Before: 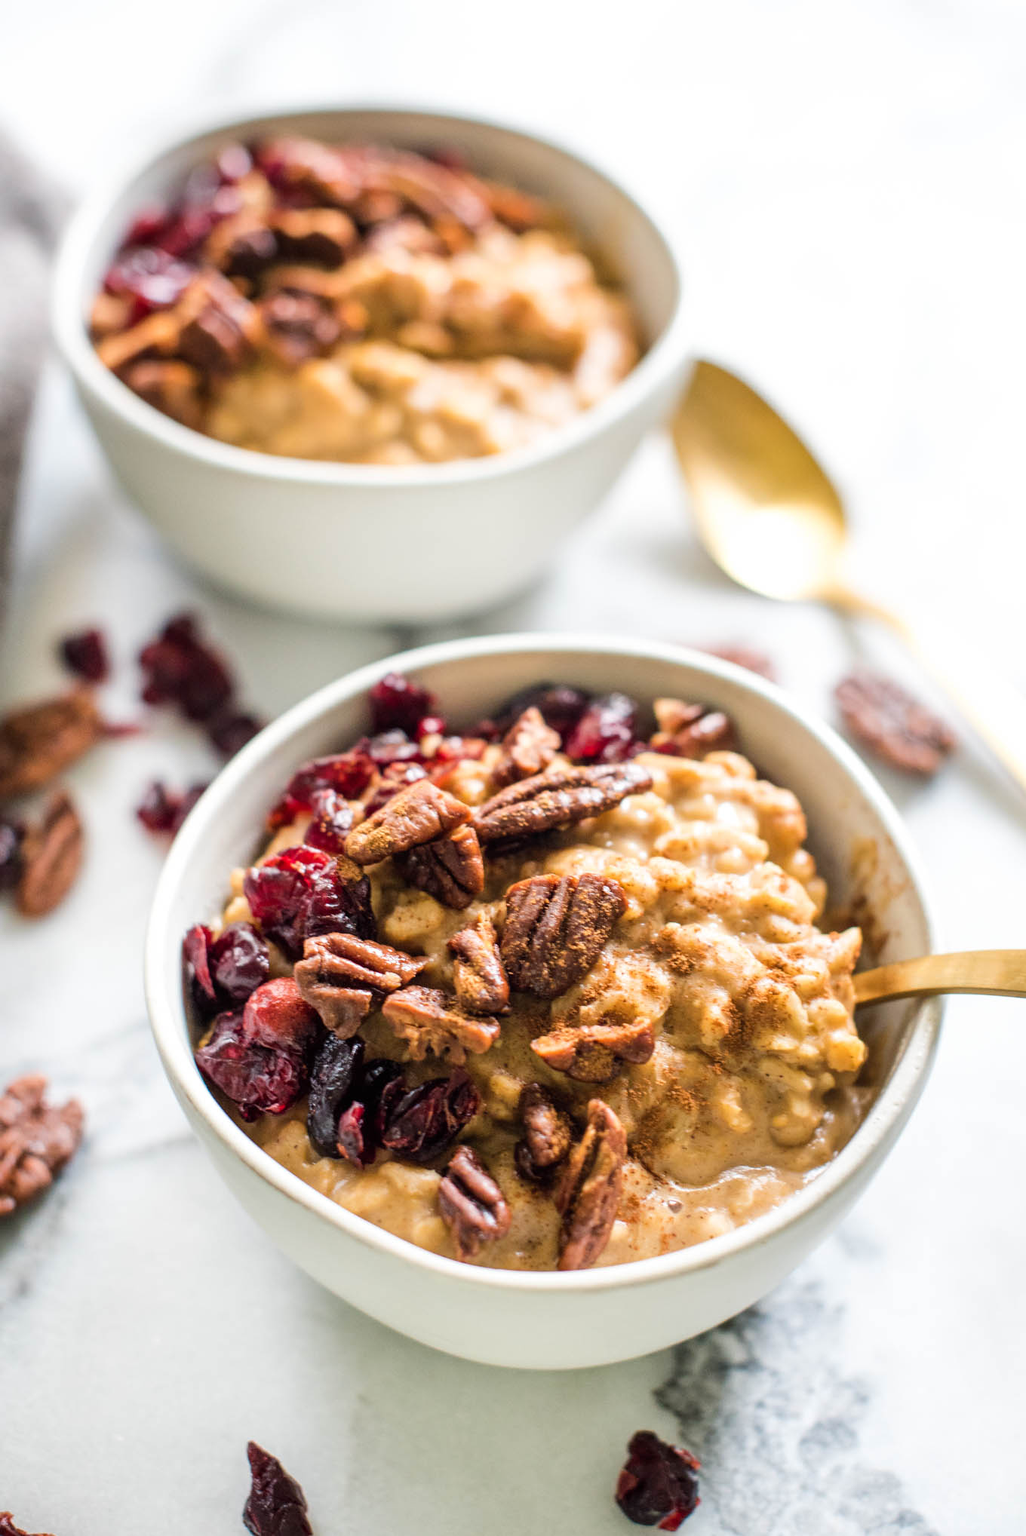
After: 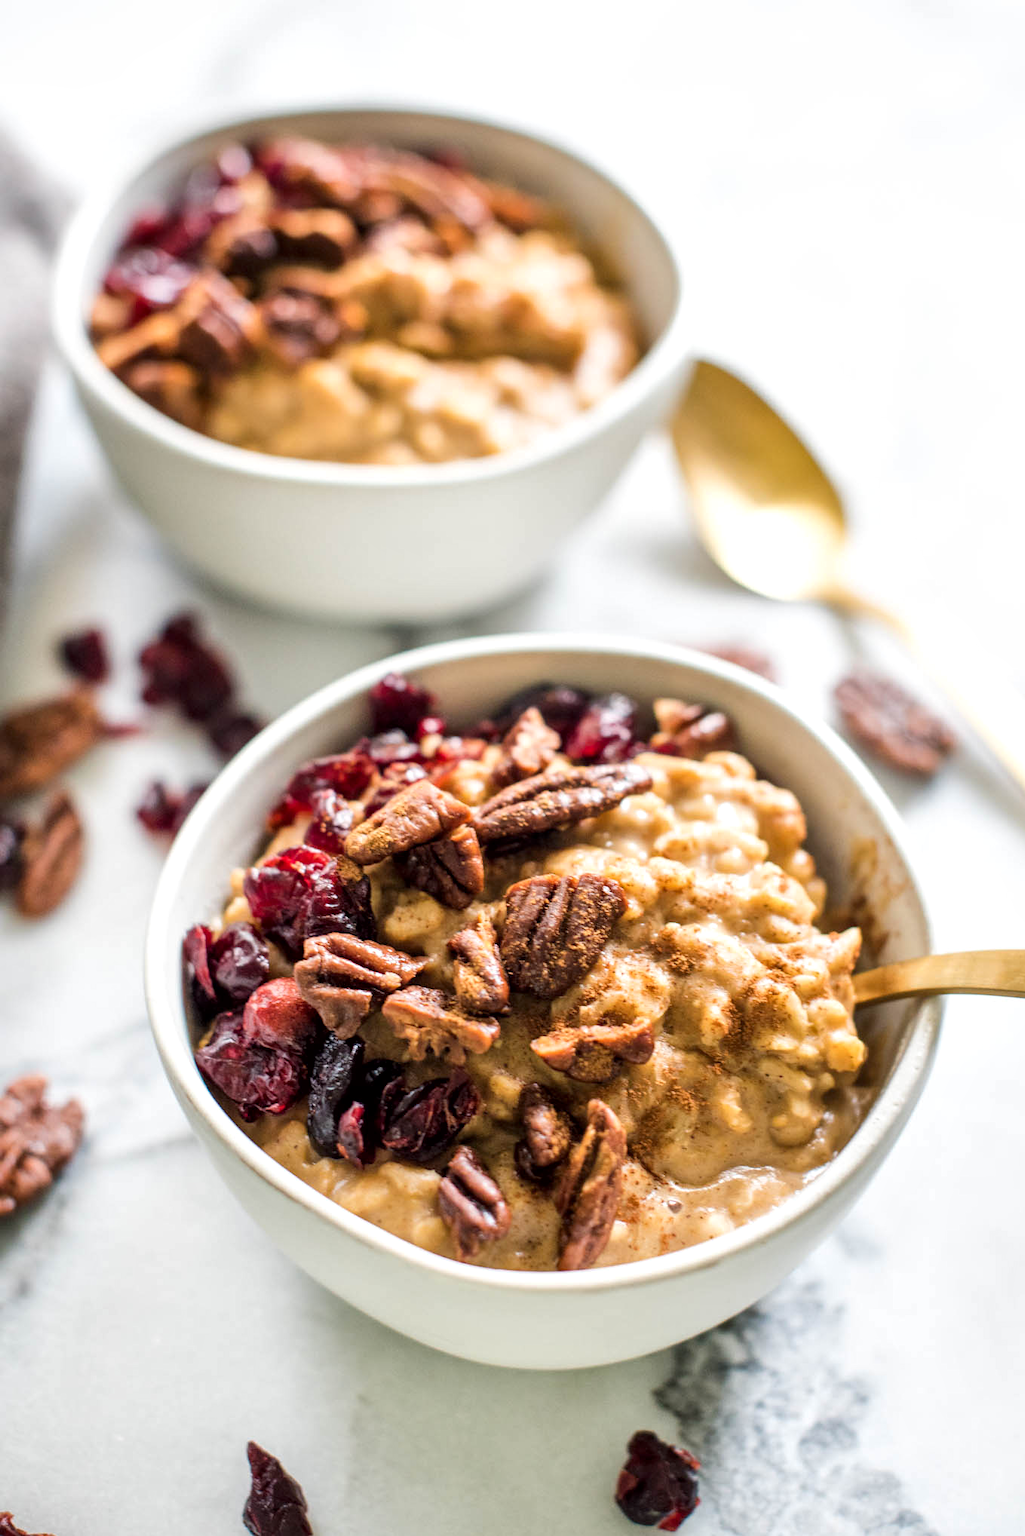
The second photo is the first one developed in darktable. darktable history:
local contrast: mode bilateral grid, contrast 24, coarseness 50, detail 123%, midtone range 0.2
